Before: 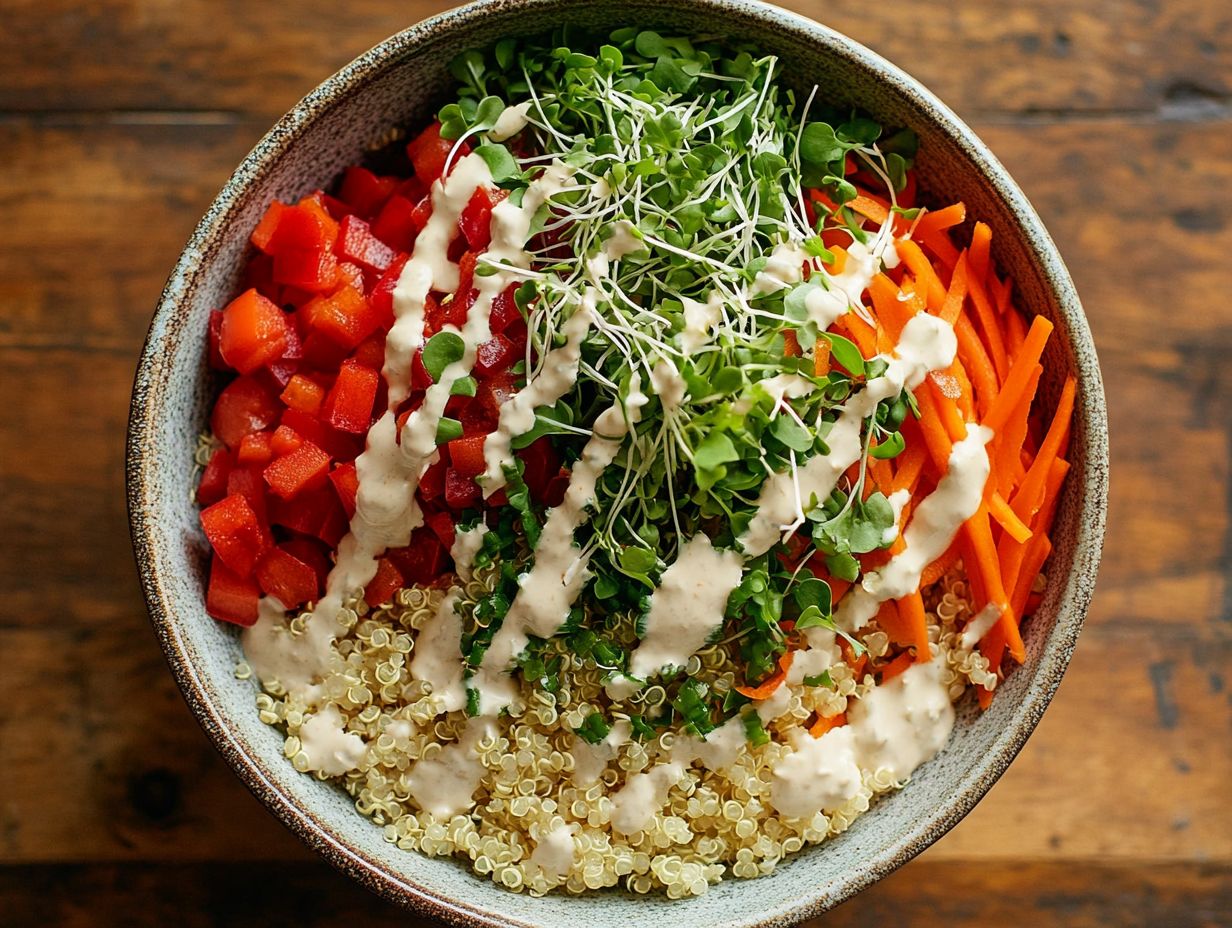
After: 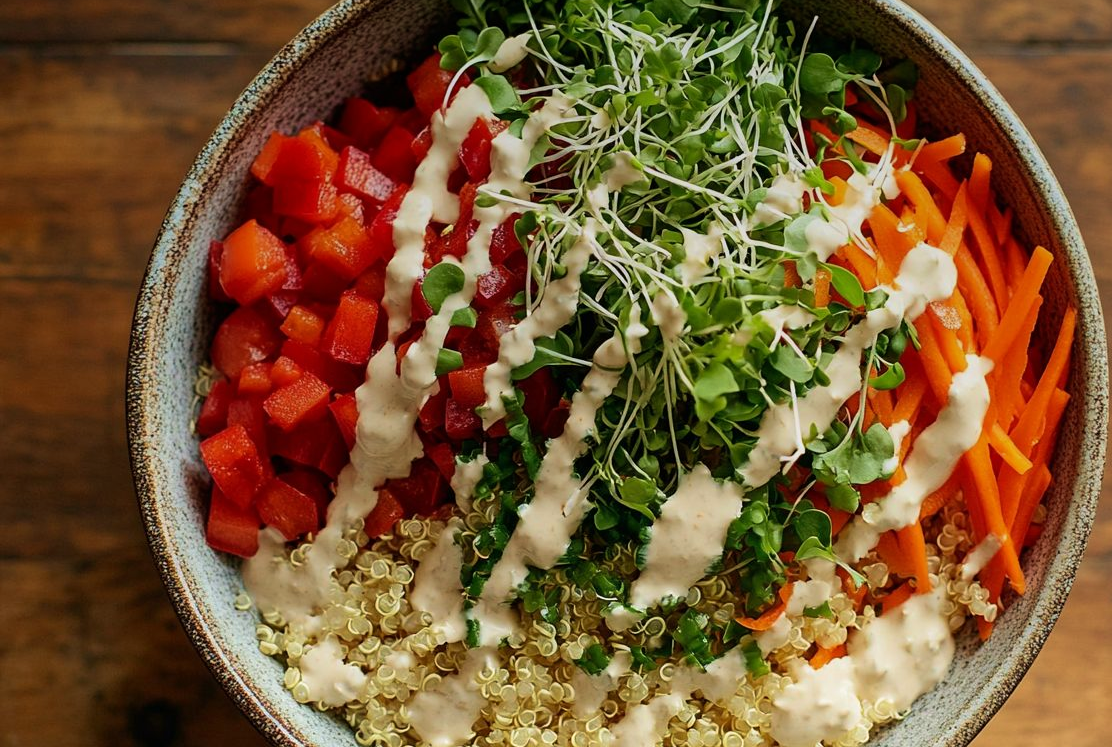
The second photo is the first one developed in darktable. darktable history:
graduated density: rotation -0.352°, offset 57.64
velvia: on, module defaults
crop: top 7.49%, right 9.717%, bottom 11.943%
